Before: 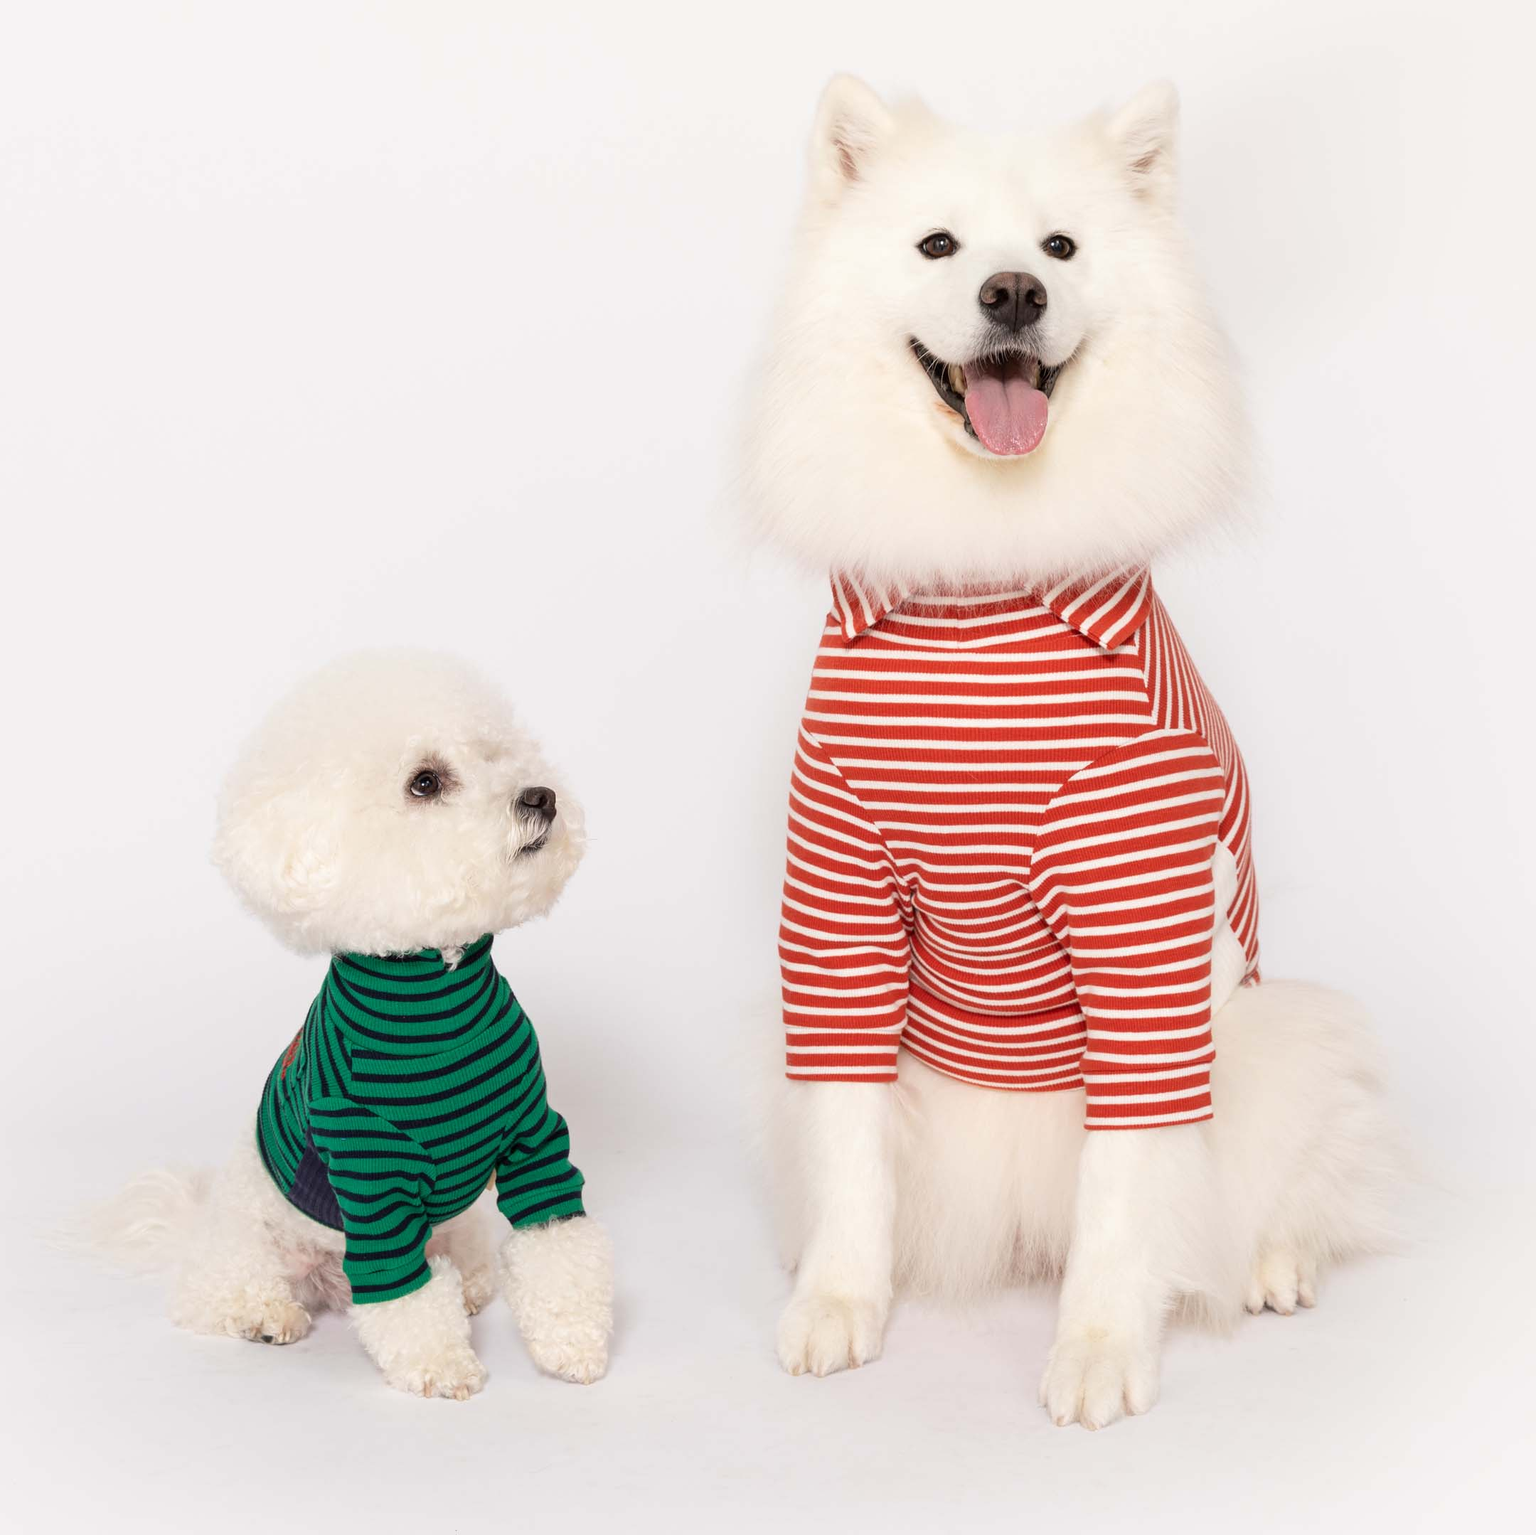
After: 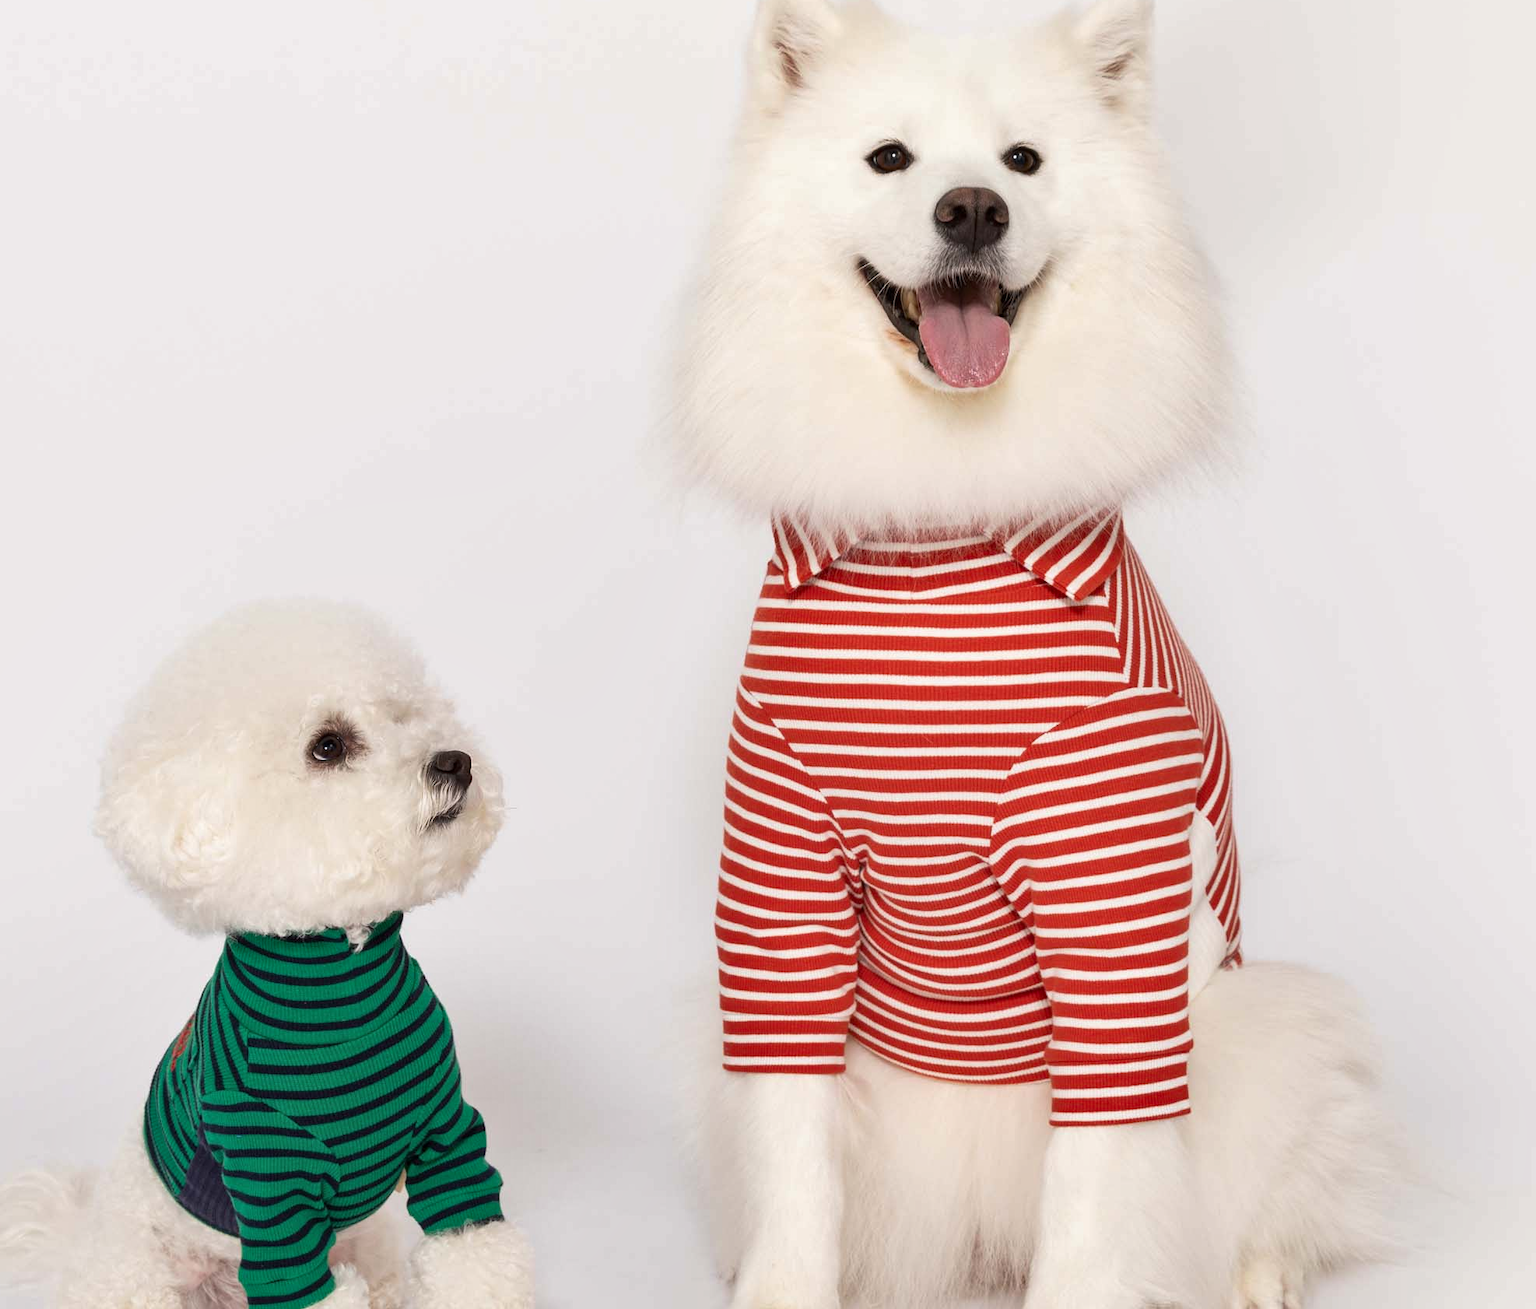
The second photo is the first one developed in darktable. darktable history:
shadows and highlights: shadows 49, highlights -41, soften with gaussian
crop: left 8.155%, top 6.611%, bottom 15.385%
